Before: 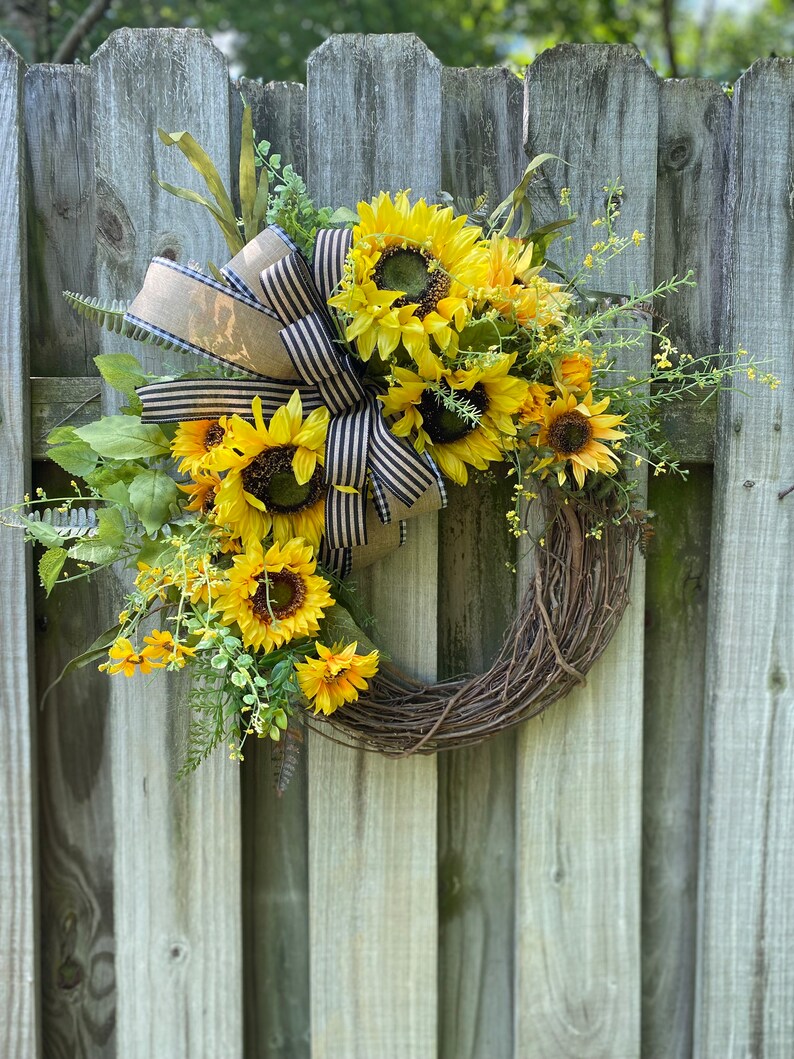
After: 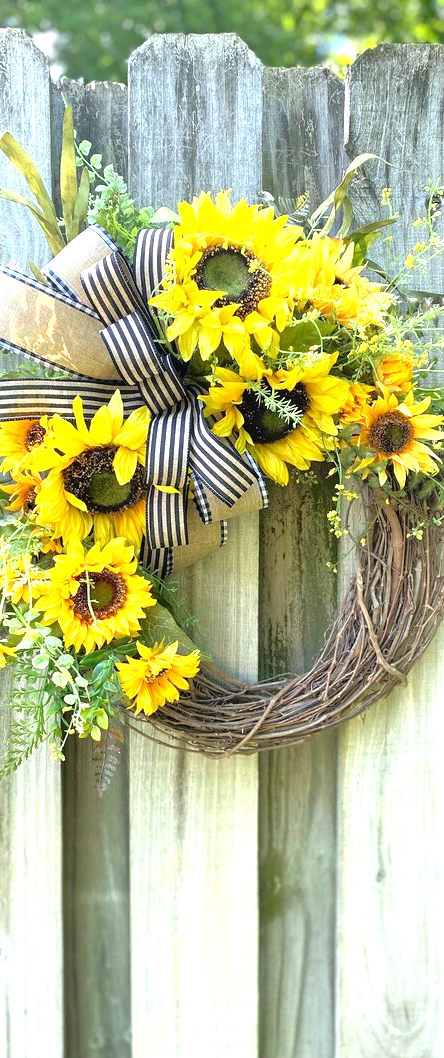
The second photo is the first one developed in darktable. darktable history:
exposure: exposure 1.093 EV, compensate highlight preservation false
tone equalizer: -8 EV 0.006 EV, -7 EV -0.006 EV, -6 EV 0.038 EV, -5 EV 0.034 EV, -4 EV 0.289 EV, -3 EV 0.614 EV, -2 EV 0.573 EV, -1 EV 0.181 EV, +0 EV 0.017 EV
crop and rotate: left 22.633%, right 21.397%
